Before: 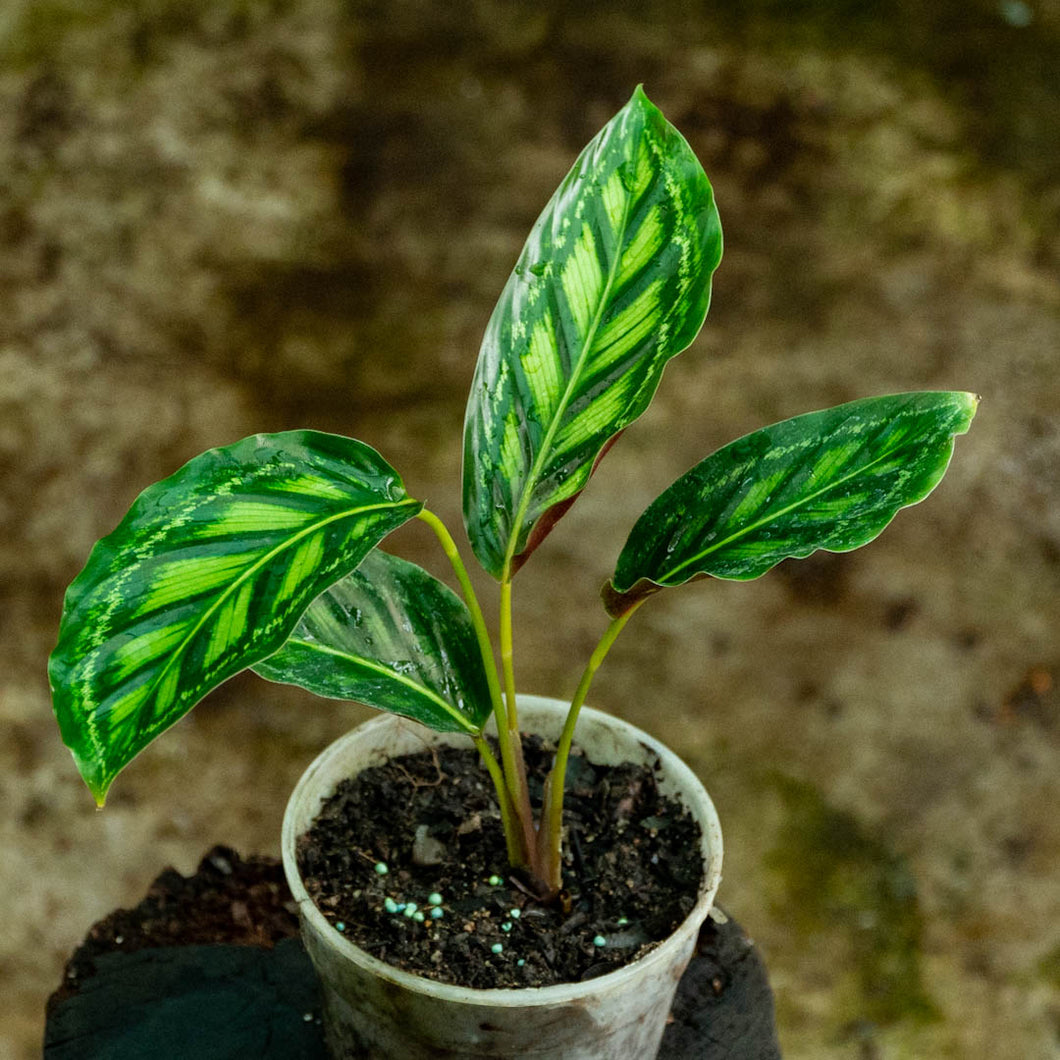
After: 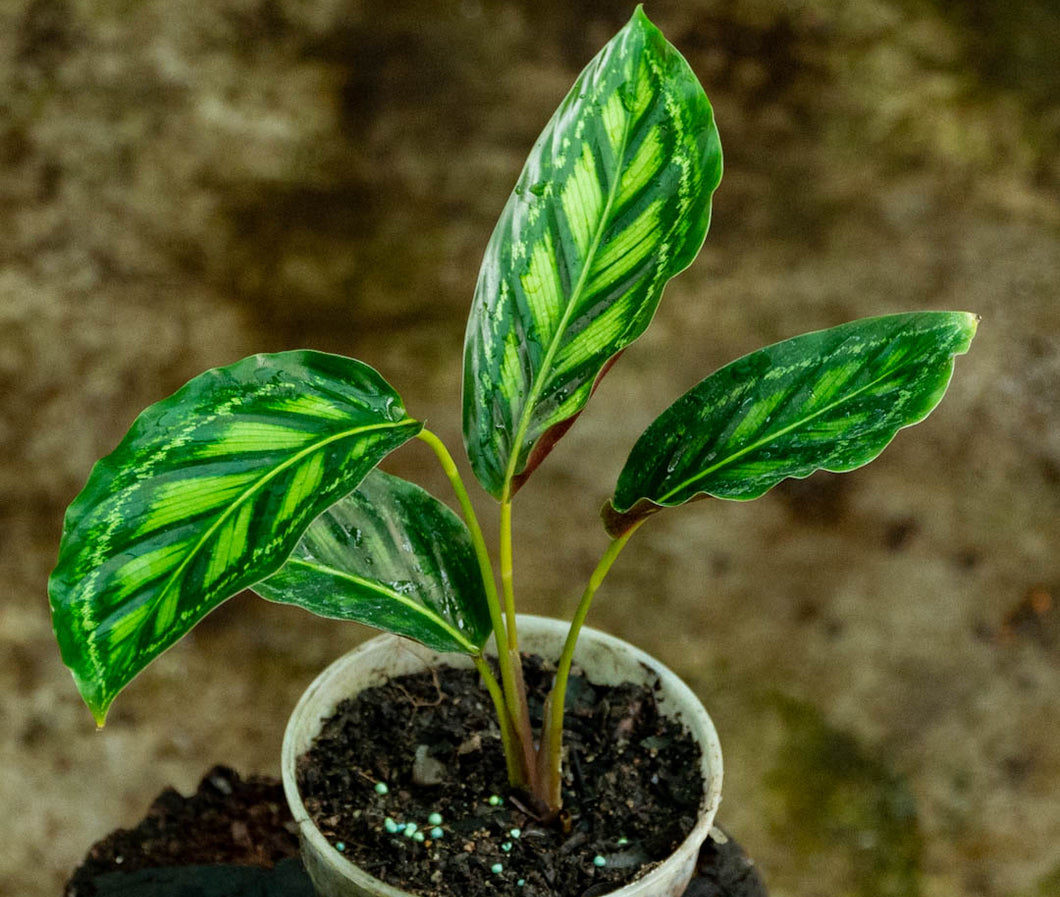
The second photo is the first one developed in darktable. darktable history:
crop: top 7.611%, bottom 7.762%
